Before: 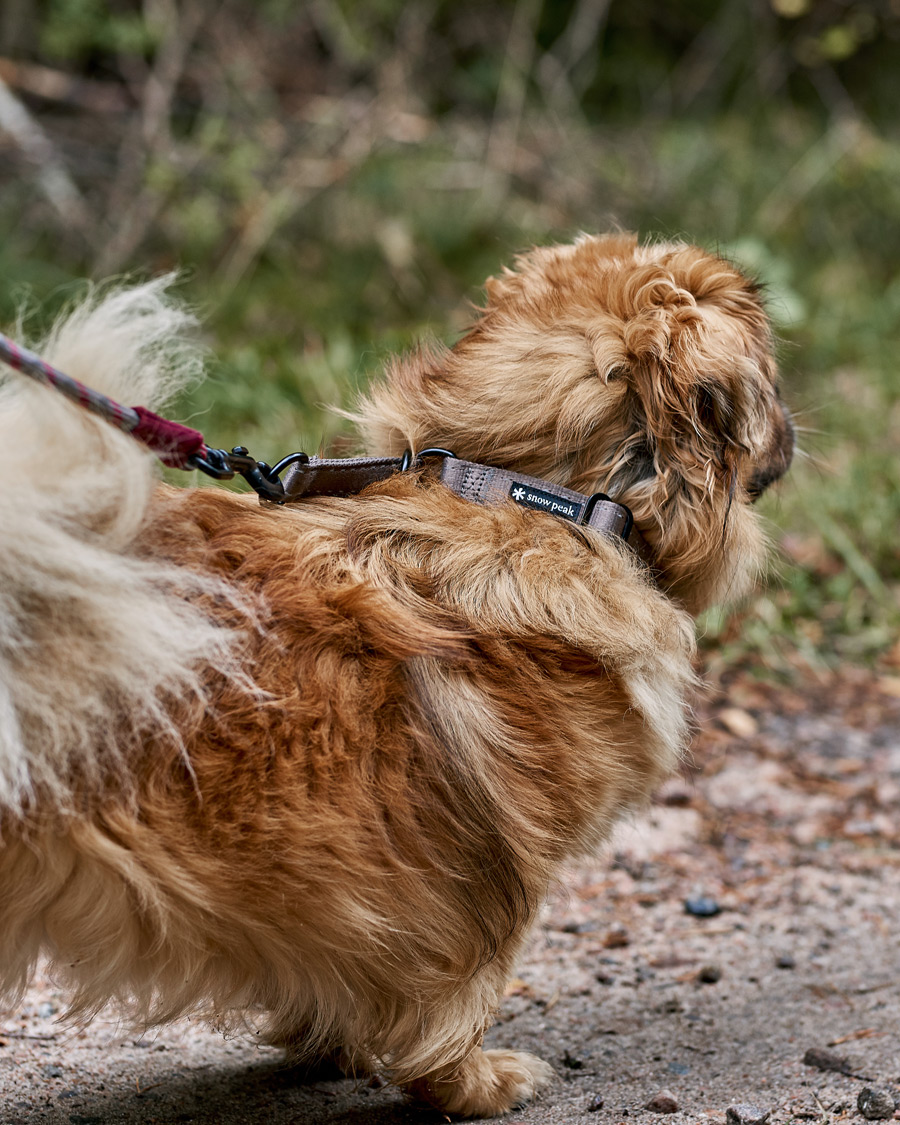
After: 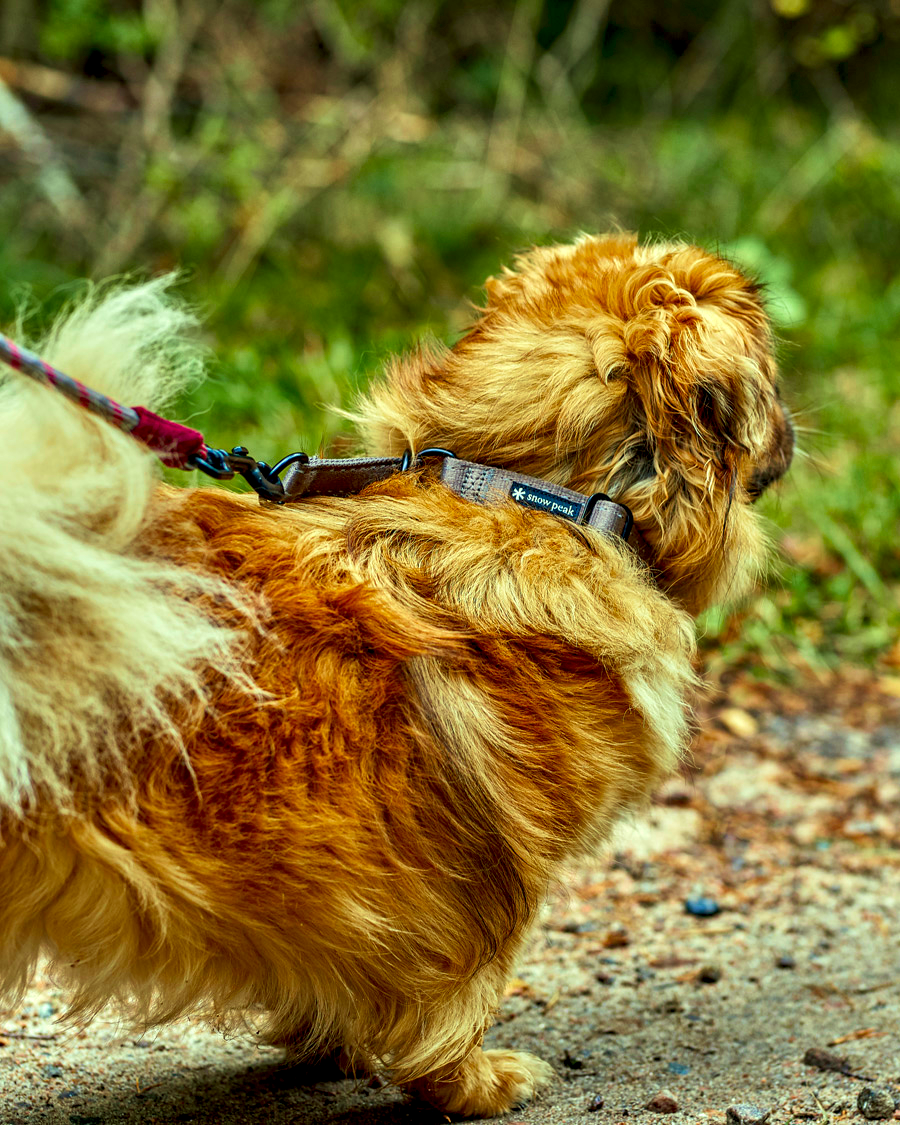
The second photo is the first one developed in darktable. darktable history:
color correction: highlights a* -10.77, highlights b* 9.8, saturation 1.72
local contrast: detail 130%
velvia: on, module defaults
exposure: black level correction 0.001, exposure 0.3 EV, compensate highlight preservation false
